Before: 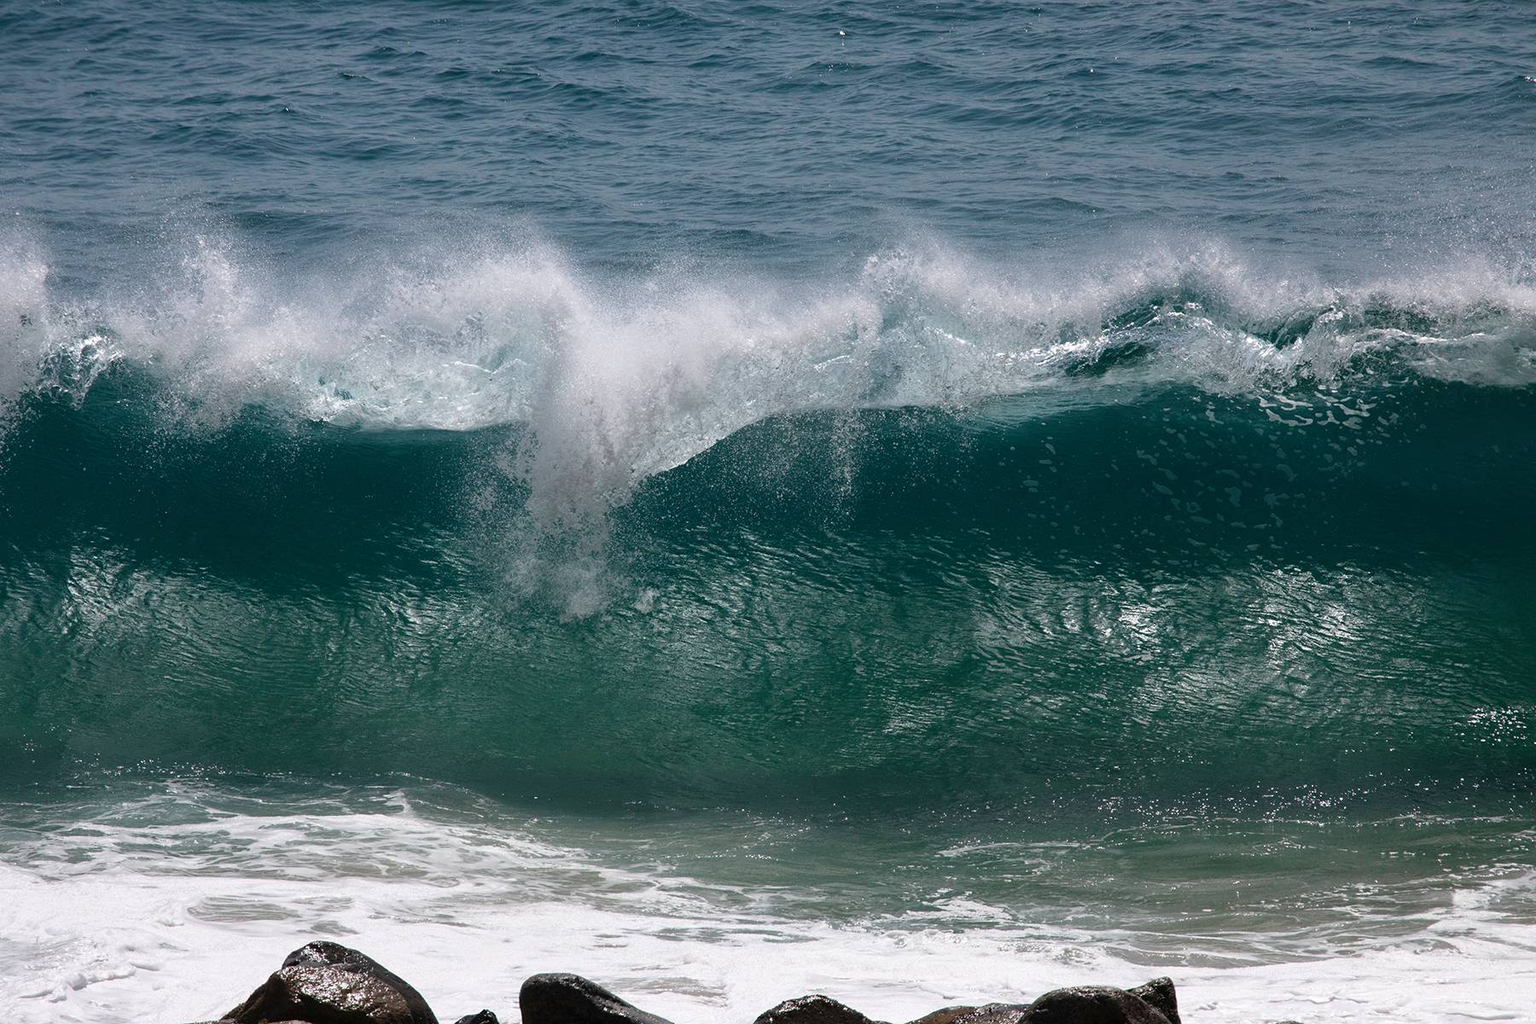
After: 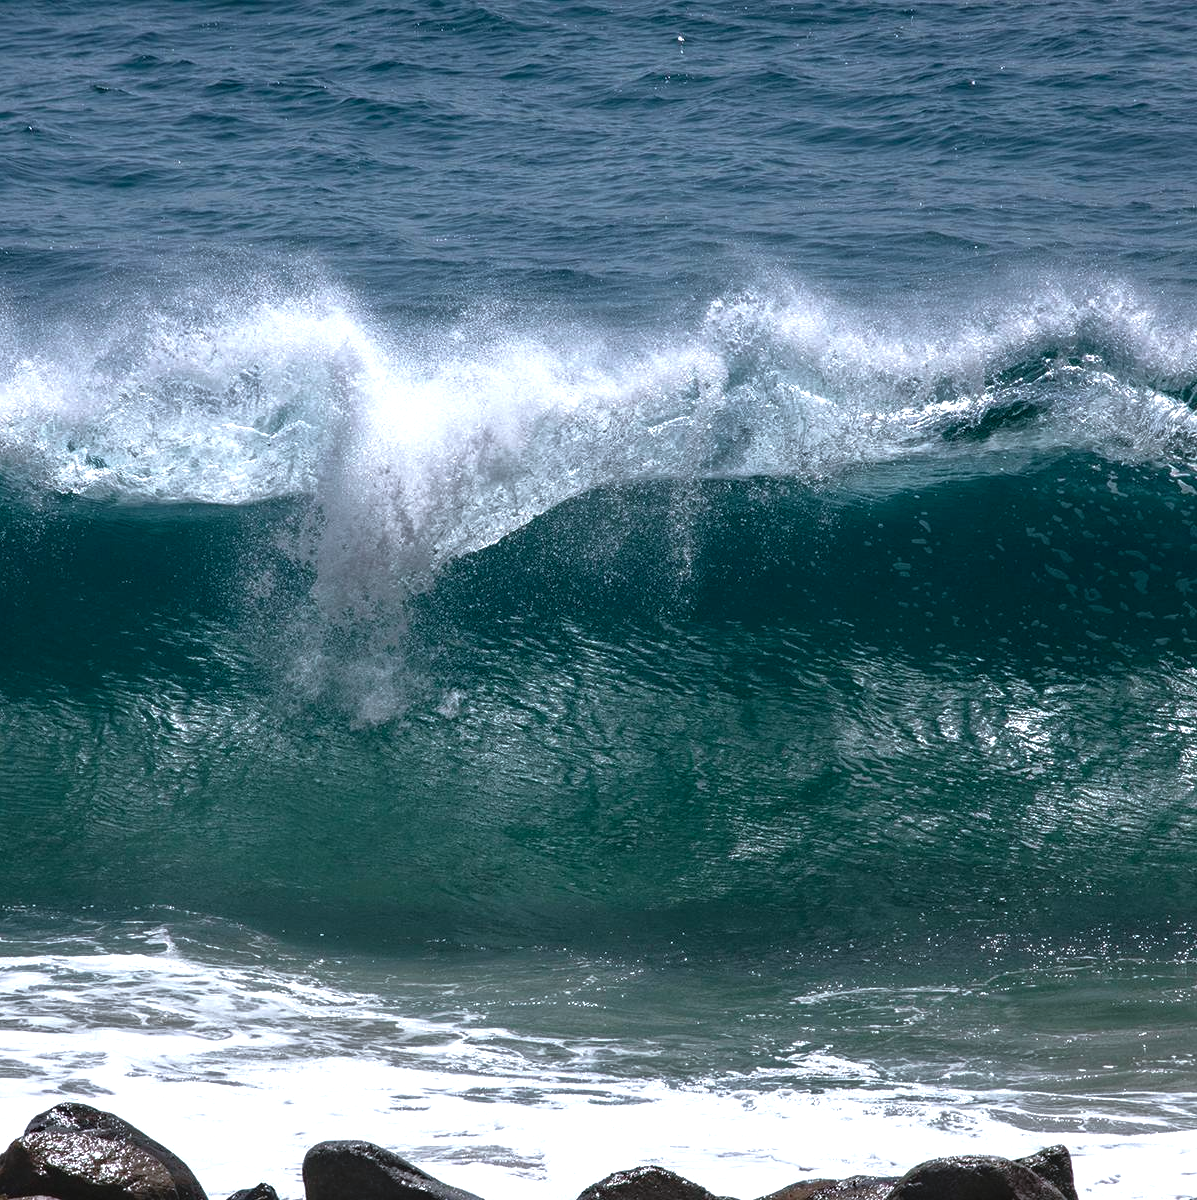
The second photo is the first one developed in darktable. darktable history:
tone equalizer: -8 EV 0 EV, -7 EV -0.002 EV, -6 EV 0.004 EV, -5 EV -0.028 EV, -4 EV -0.135 EV, -3 EV -0.176 EV, -2 EV 0.256 EV, -1 EV 0.71 EV, +0 EV 0.502 EV, edges refinement/feathering 500, mask exposure compensation -1.57 EV, preserve details no
local contrast: on, module defaults
crop: left 17.055%, right 16.426%
color calibration: gray › normalize channels true, x 0.367, y 0.379, temperature 4401.2 K, gamut compression 0.029
